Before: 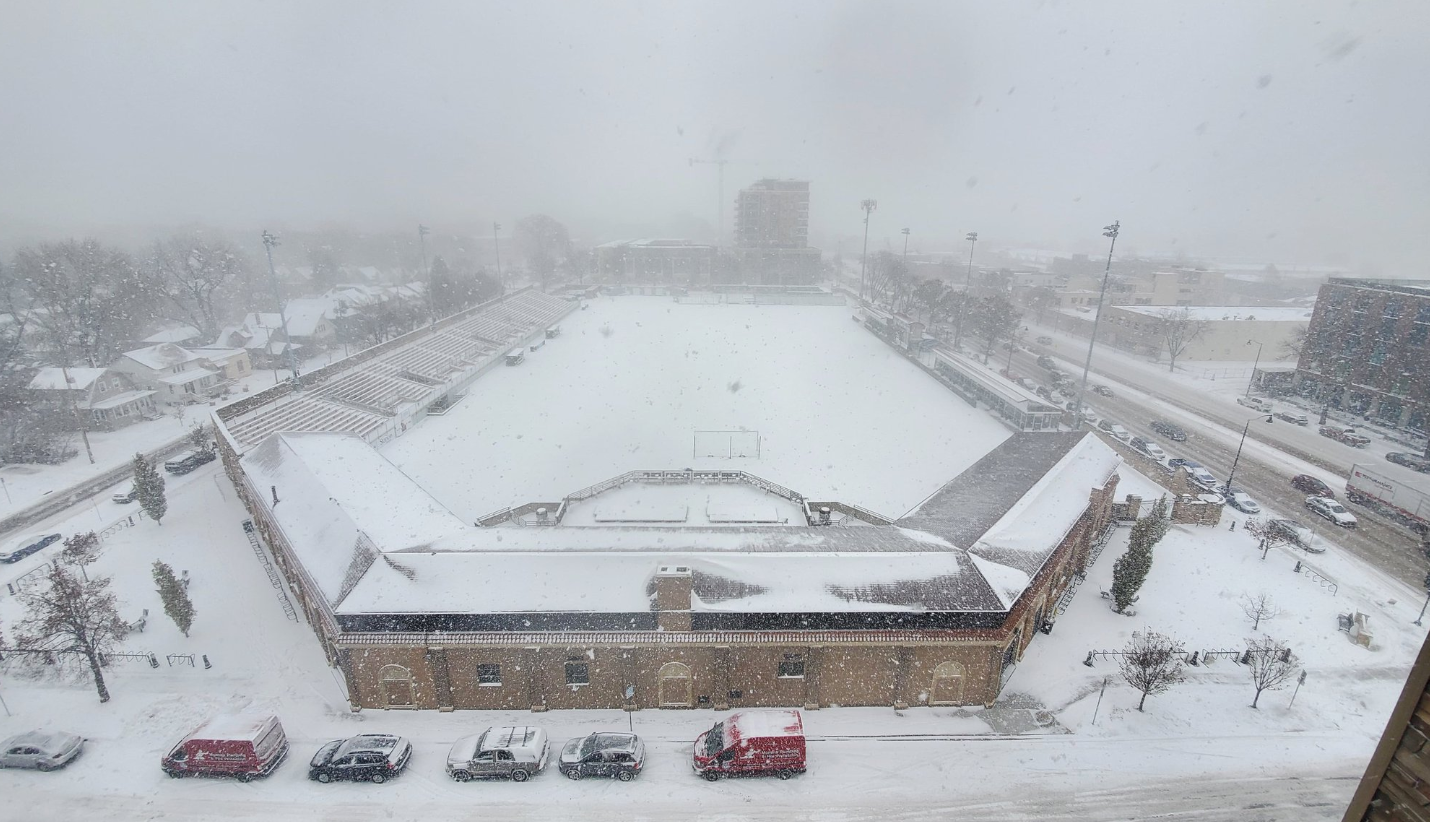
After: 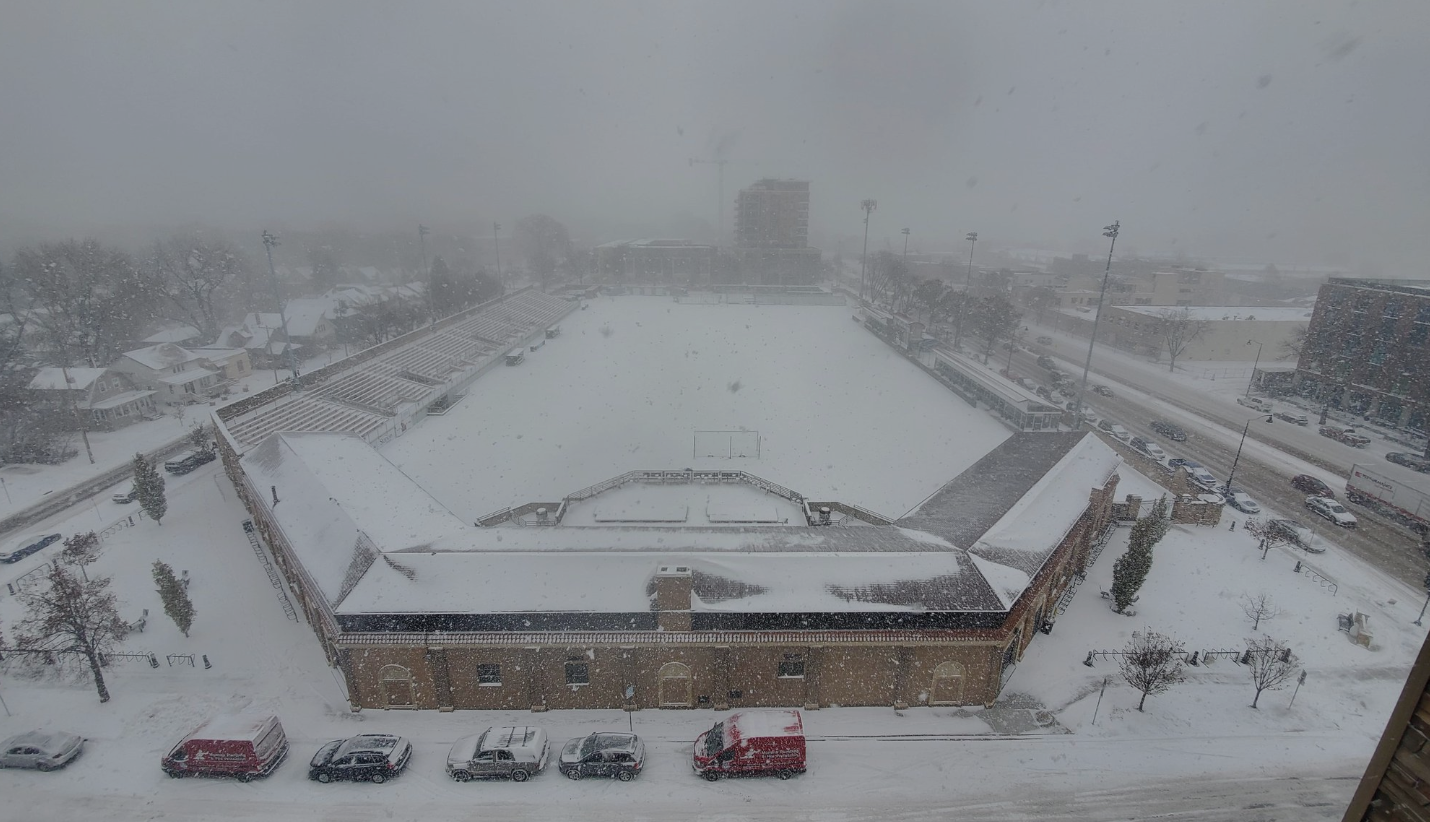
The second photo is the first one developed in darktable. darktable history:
exposure: exposure -0.974 EV, compensate highlight preservation false
